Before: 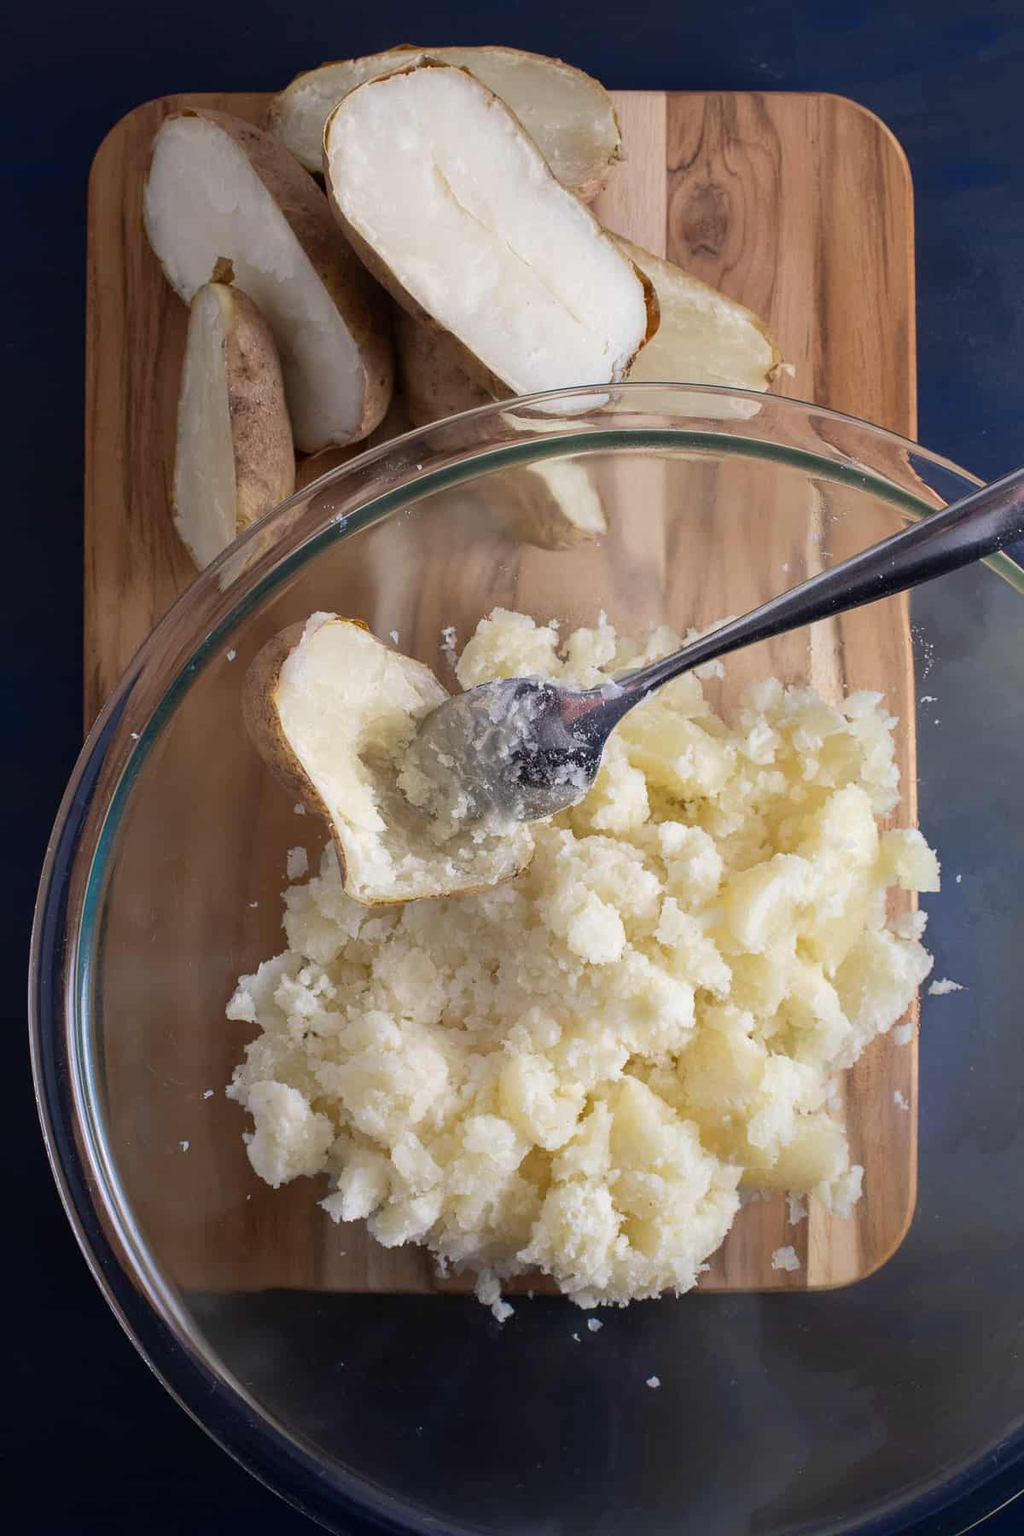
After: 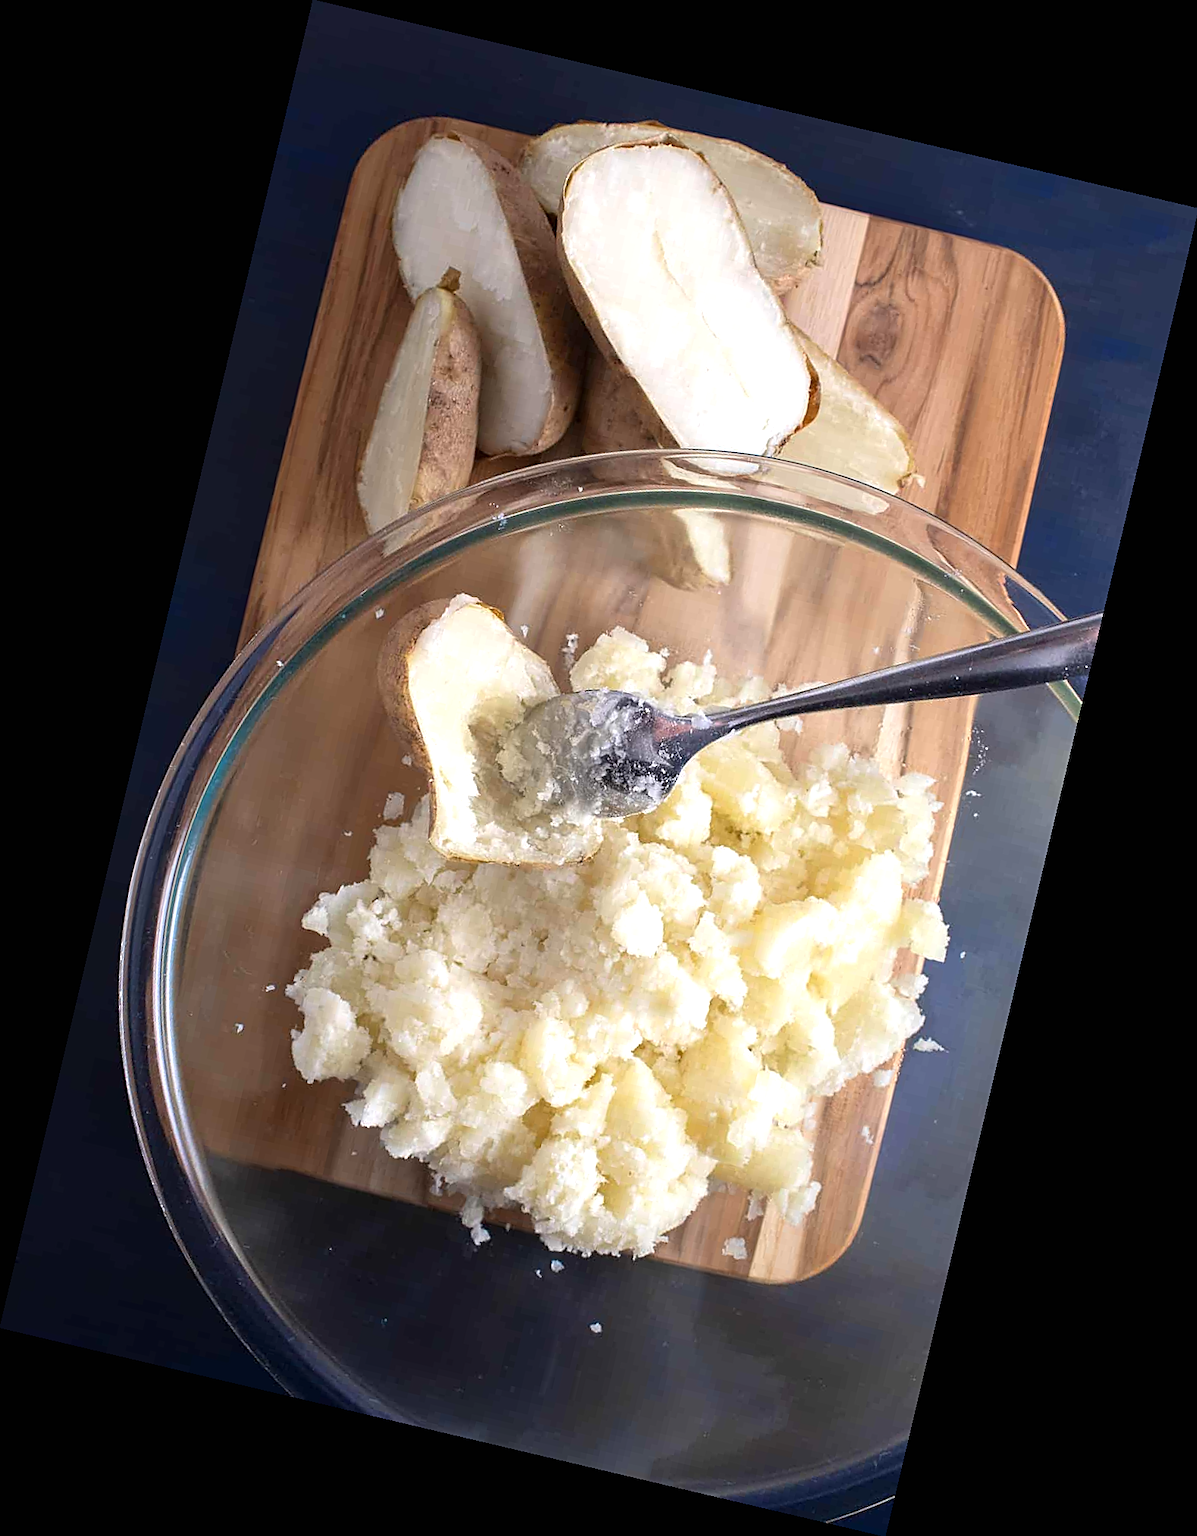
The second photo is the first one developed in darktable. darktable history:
rotate and perspective: rotation 13.27°, automatic cropping off
sharpen: on, module defaults
exposure: black level correction 0, exposure 0.6 EV, compensate exposure bias true, compensate highlight preservation false
